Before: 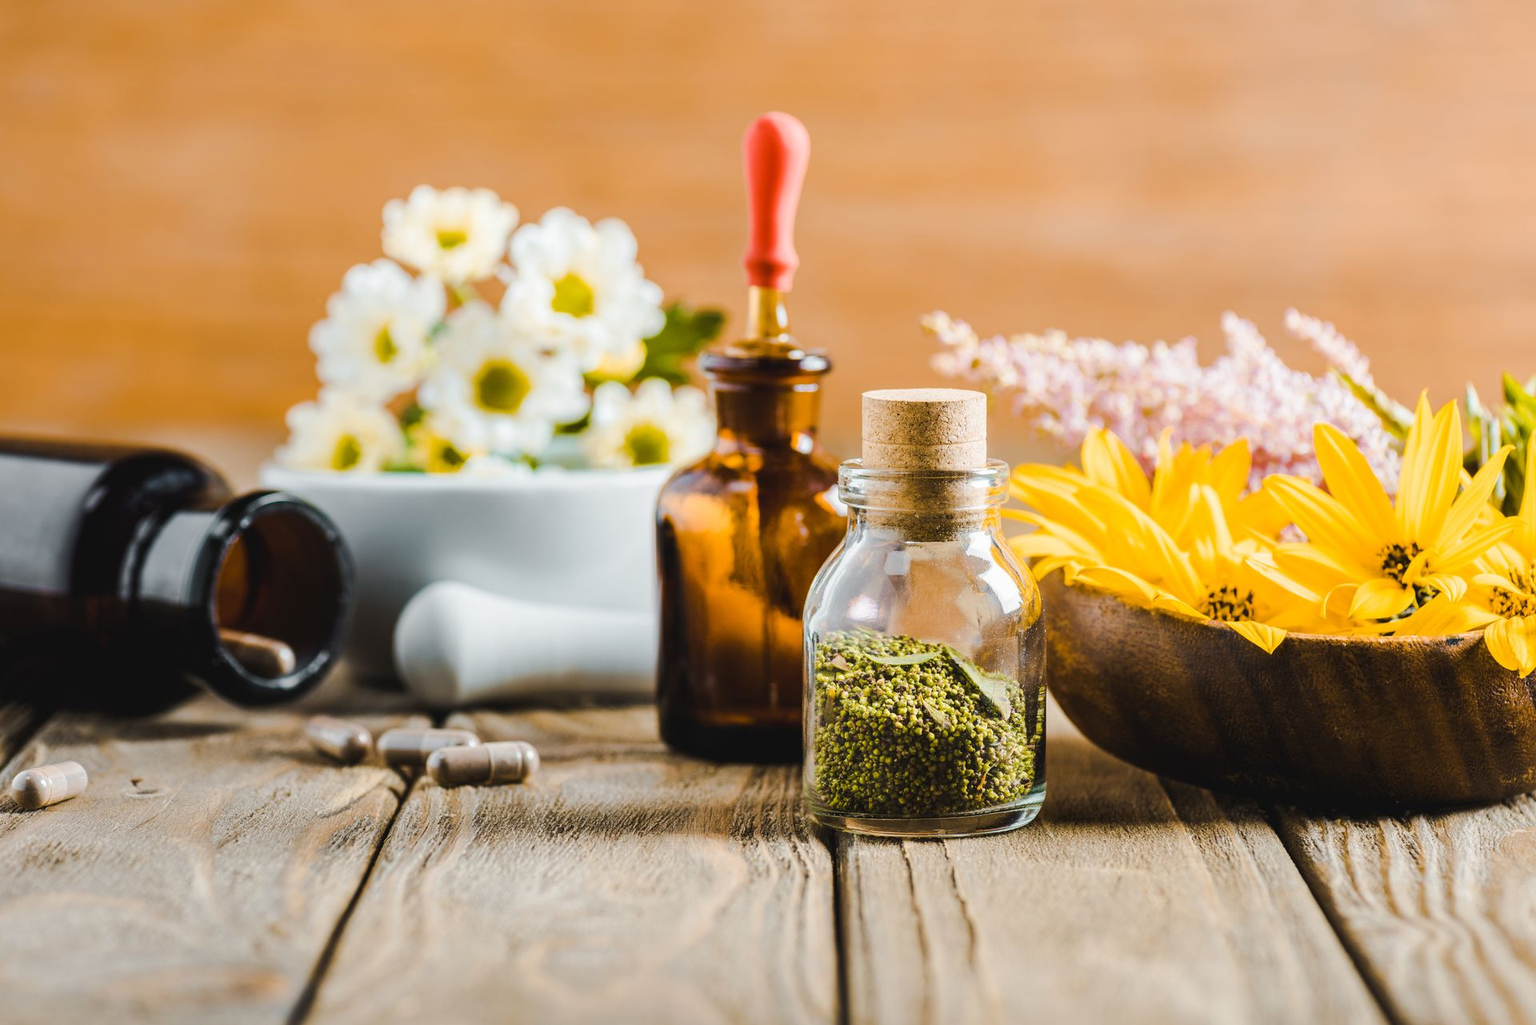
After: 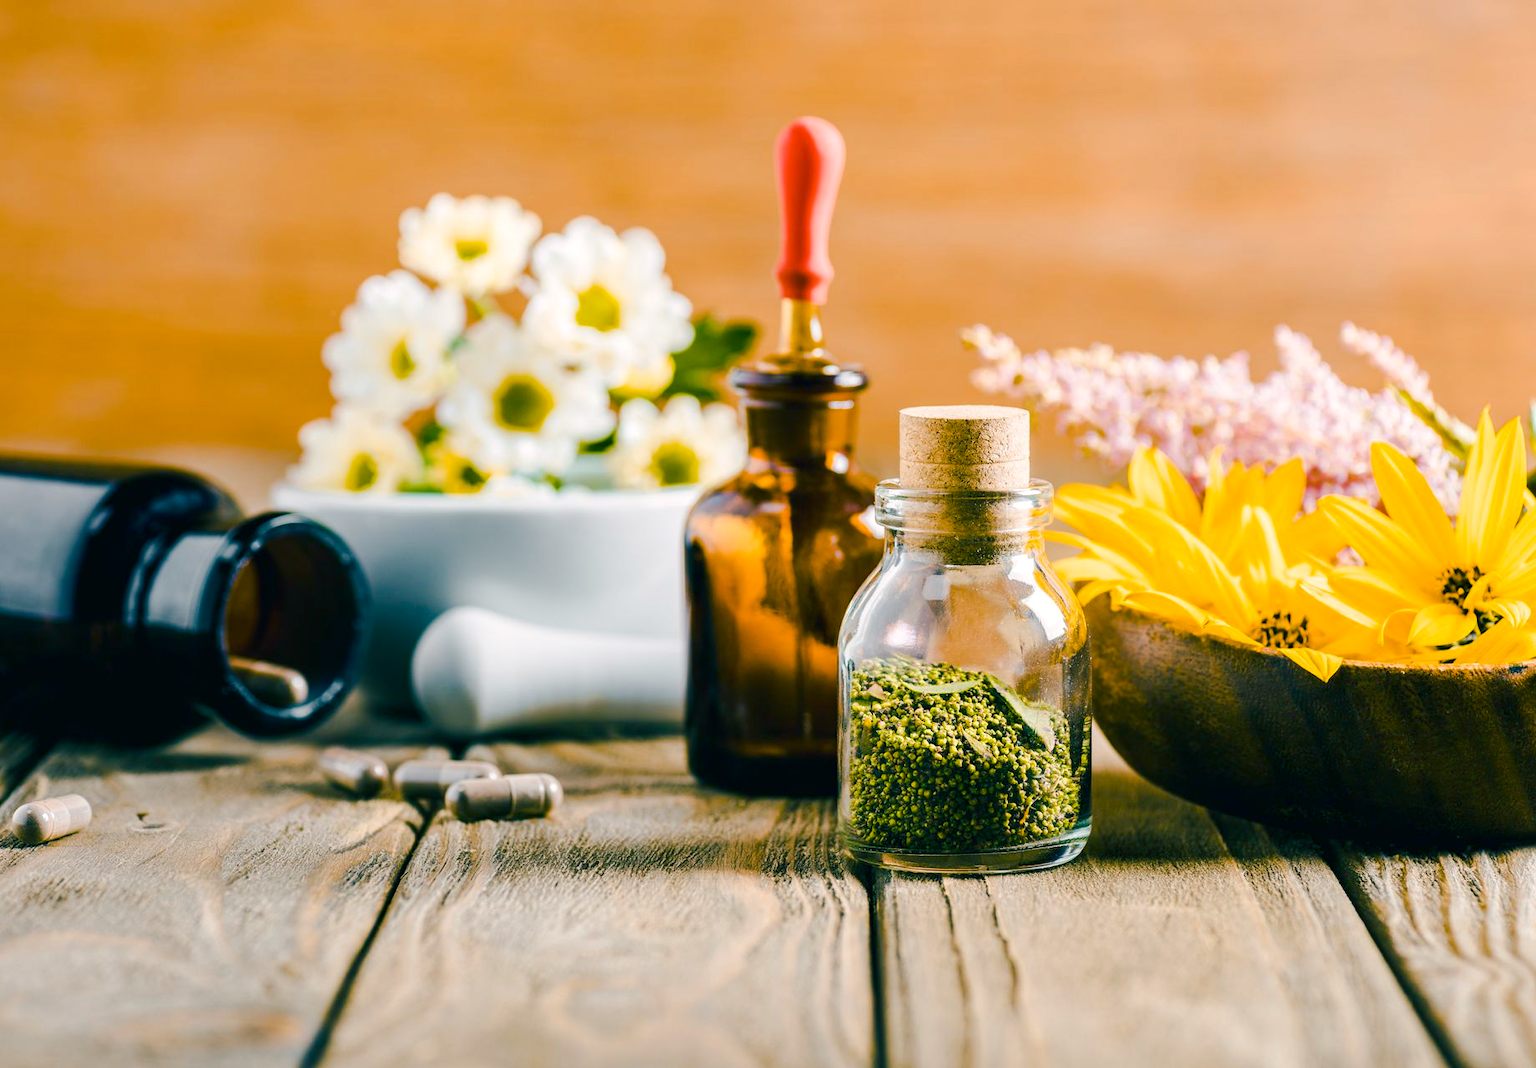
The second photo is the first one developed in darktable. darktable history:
color balance rgb: shadows lift › luminance -28.76%, shadows lift › chroma 10%, shadows lift › hue 230°, power › chroma 0.5%, power › hue 215°, highlights gain › luminance 7.14%, highlights gain › chroma 1%, highlights gain › hue 50°, global offset › luminance -0.29%, global offset › hue 260°, perceptual saturation grading › global saturation 20%, perceptual saturation grading › highlights -13.92%, perceptual saturation grading › shadows 50%
levels: levels [0, 0.498, 0.996]
crop: right 4.126%, bottom 0.031%
